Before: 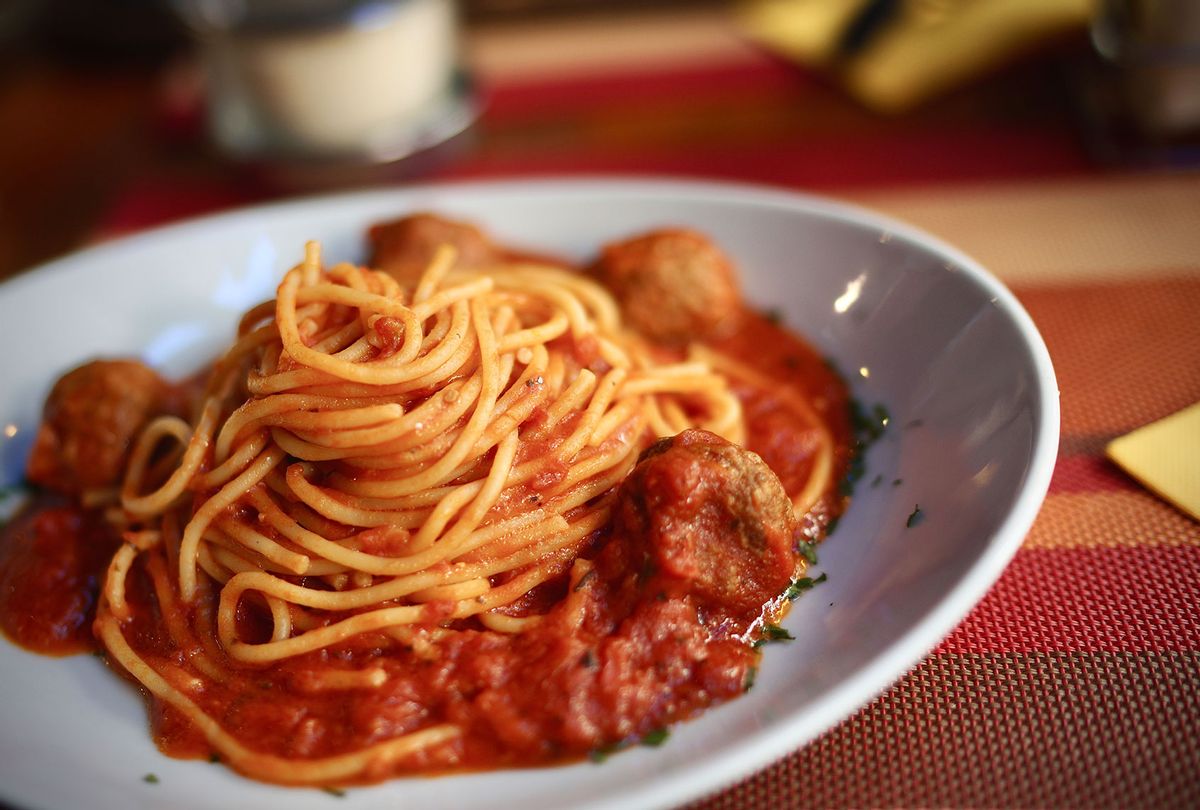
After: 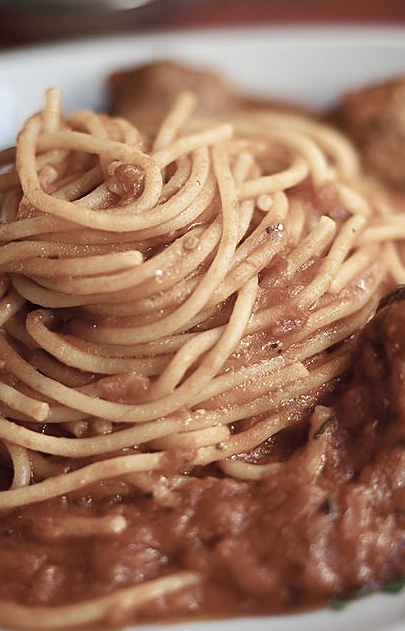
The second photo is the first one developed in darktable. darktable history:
sharpen: on, module defaults
contrast brightness saturation: saturation -0.058
crop and rotate: left 21.72%, top 19.011%, right 44.472%, bottom 2.969%
color zones: curves: ch1 [(0, 0.292) (0.001, 0.292) (0.2, 0.264) (0.4, 0.248) (0.6, 0.248) (0.8, 0.264) (0.999, 0.292) (1, 0.292)]
